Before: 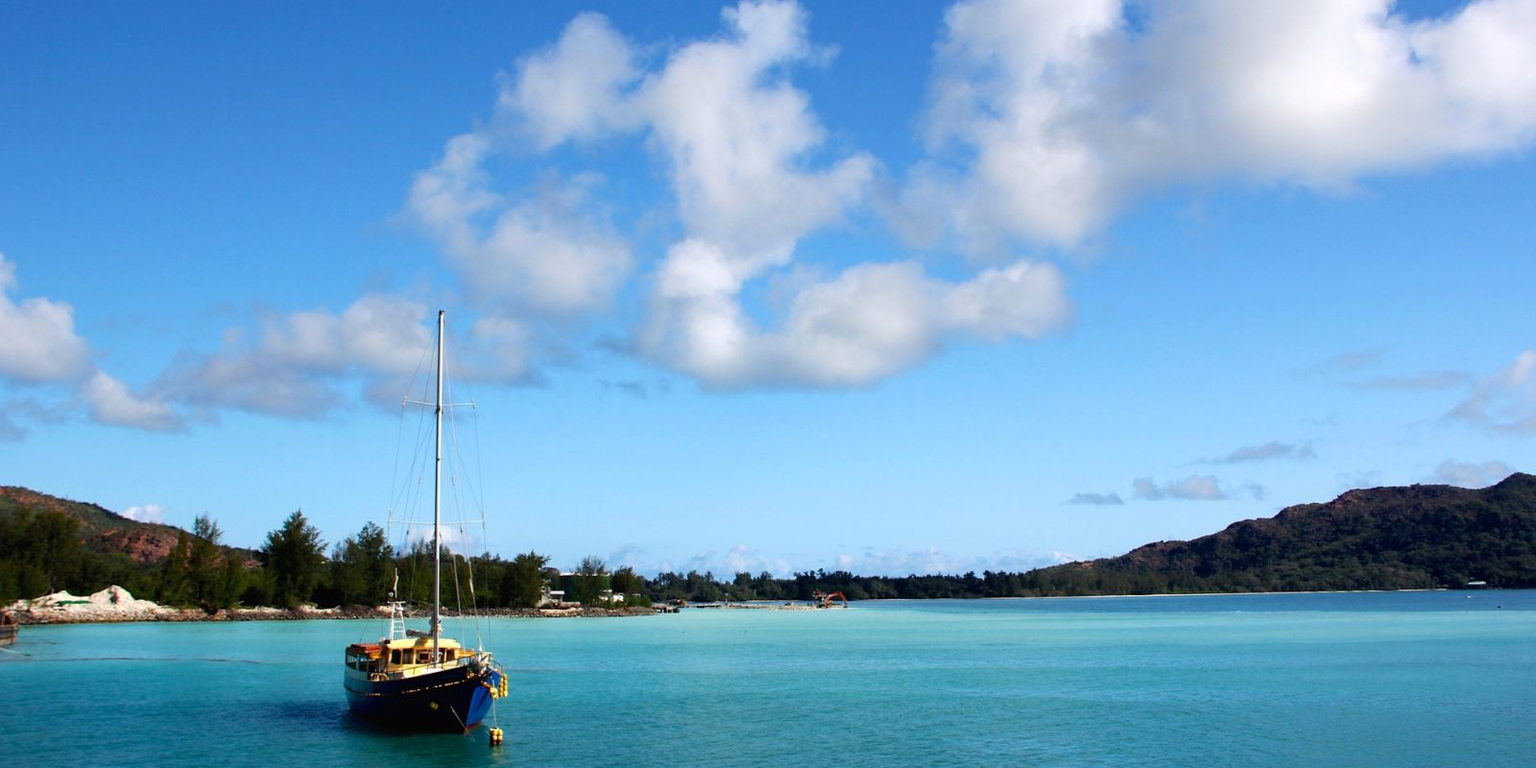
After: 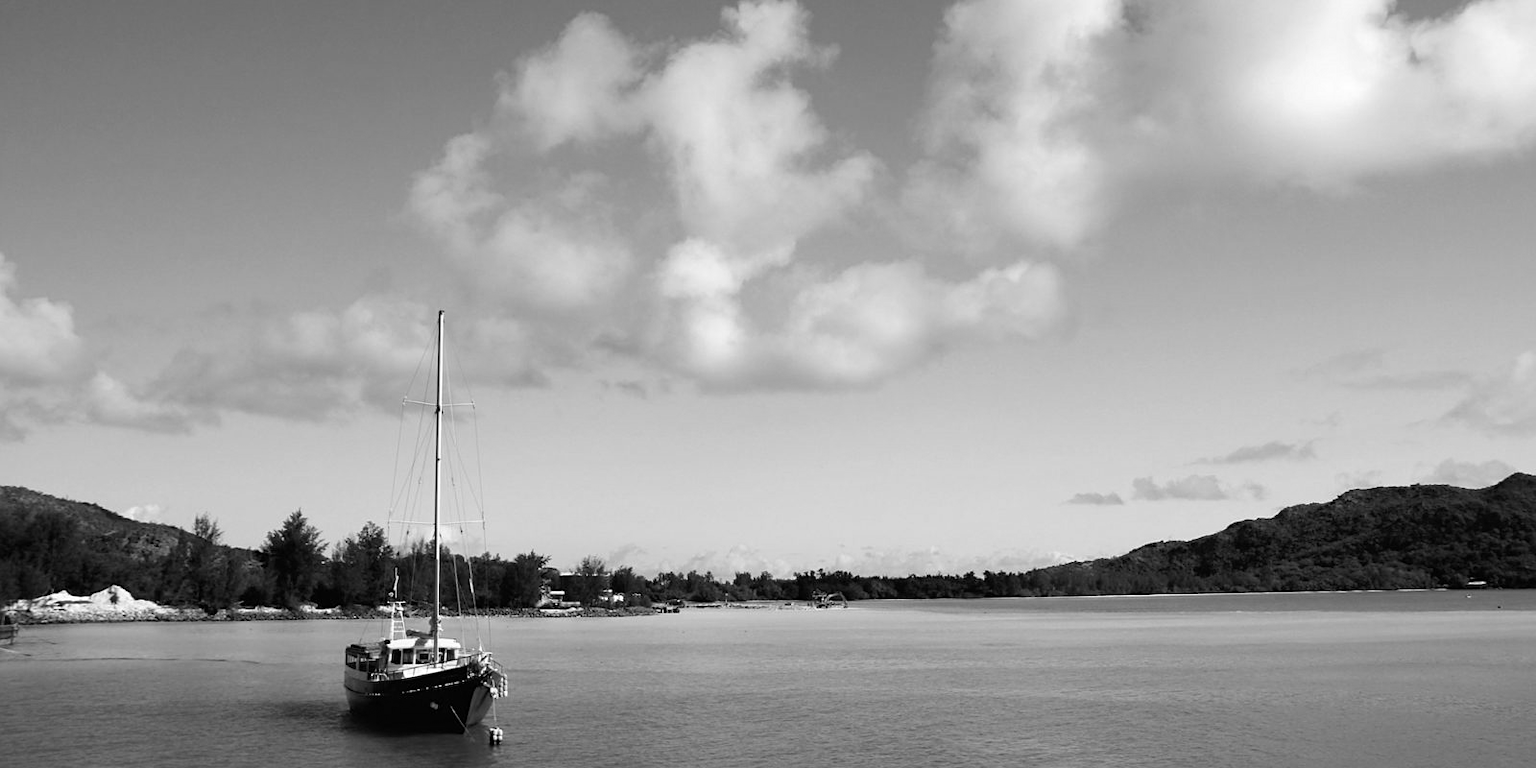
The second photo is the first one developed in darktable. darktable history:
monochrome: on, module defaults
sharpen: amount 0.2
contrast brightness saturation: saturation 0.1
